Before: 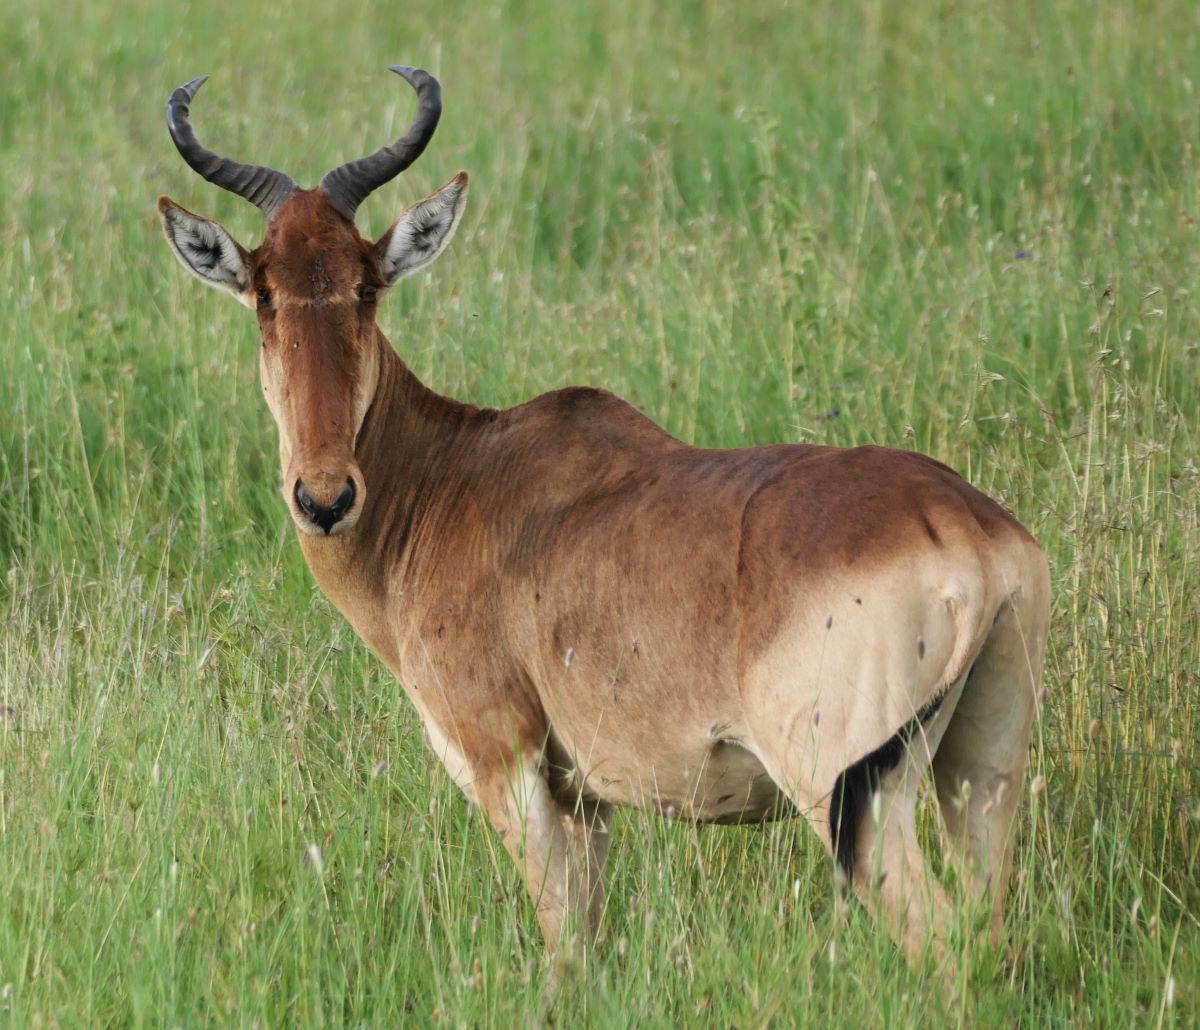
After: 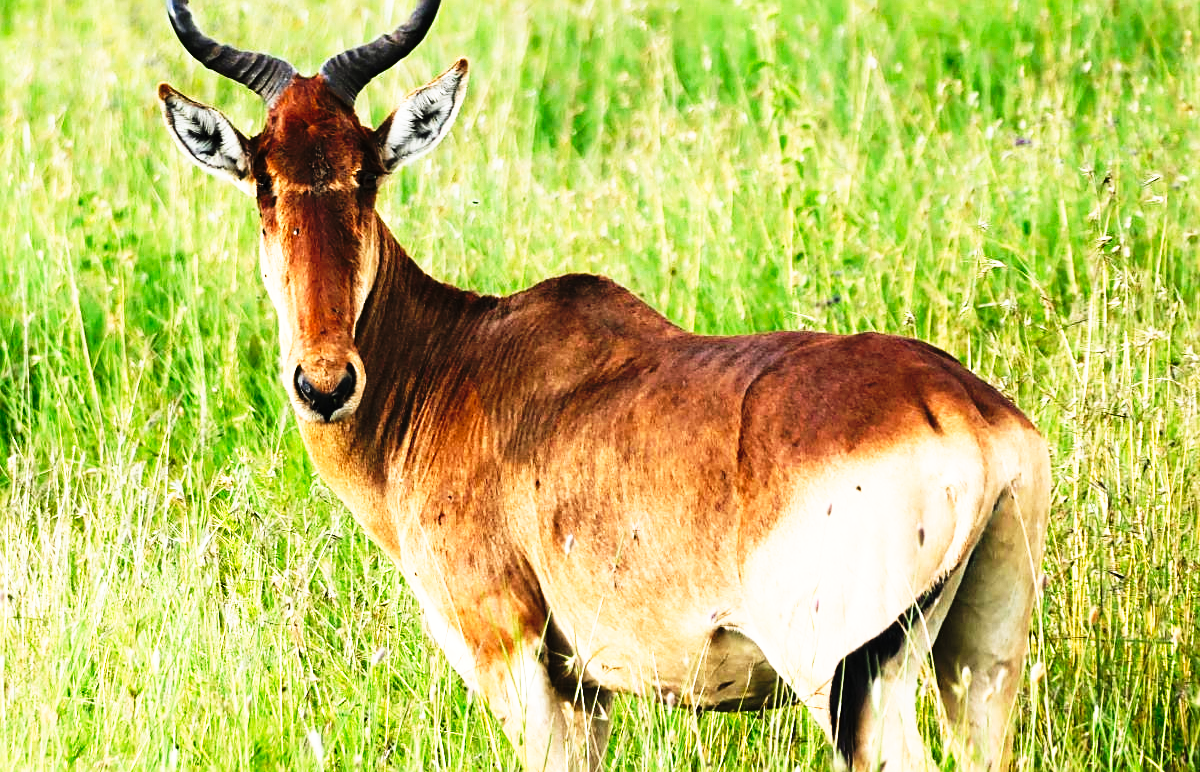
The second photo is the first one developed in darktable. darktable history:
exposure: black level correction 0, exposure 0.5 EV, compensate highlight preservation false
crop: top 11.038%, bottom 13.962%
tone curve: curves: ch0 [(0, 0) (0.003, 0.005) (0.011, 0.008) (0.025, 0.013) (0.044, 0.017) (0.069, 0.022) (0.1, 0.029) (0.136, 0.038) (0.177, 0.053) (0.224, 0.081) (0.277, 0.128) (0.335, 0.214) (0.399, 0.343) (0.468, 0.478) (0.543, 0.641) (0.623, 0.798) (0.709, 0.911) (0.801, 0.971) (0.898, 0.99) (1, 1)], preserve colors none
sharpen: on, module defaults
